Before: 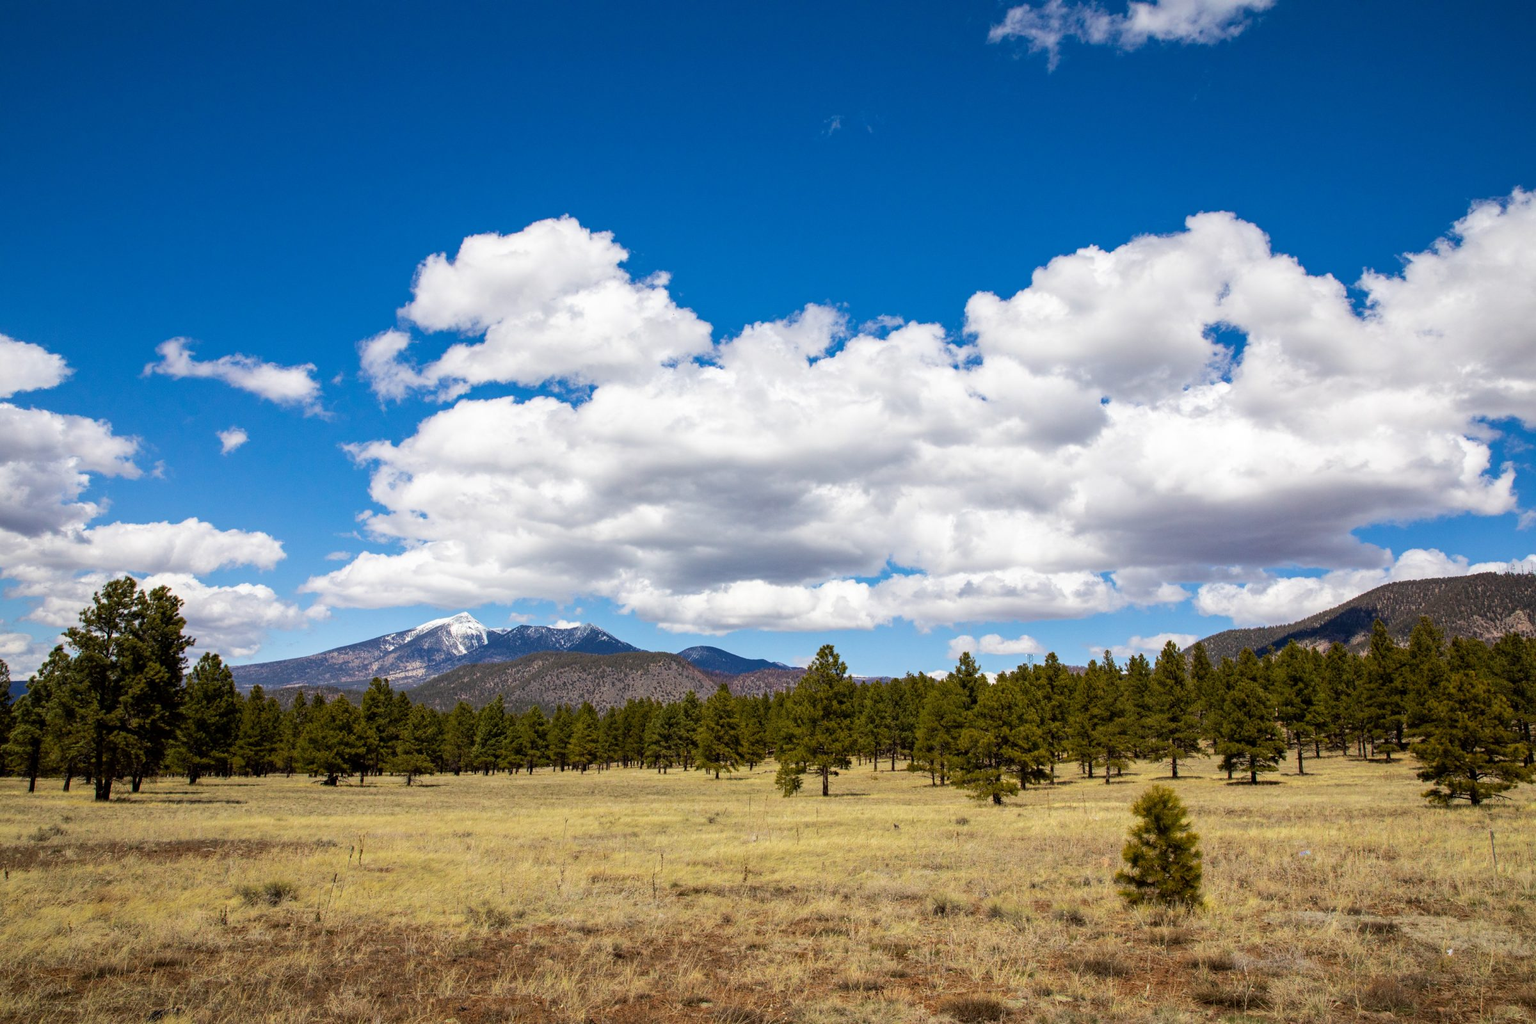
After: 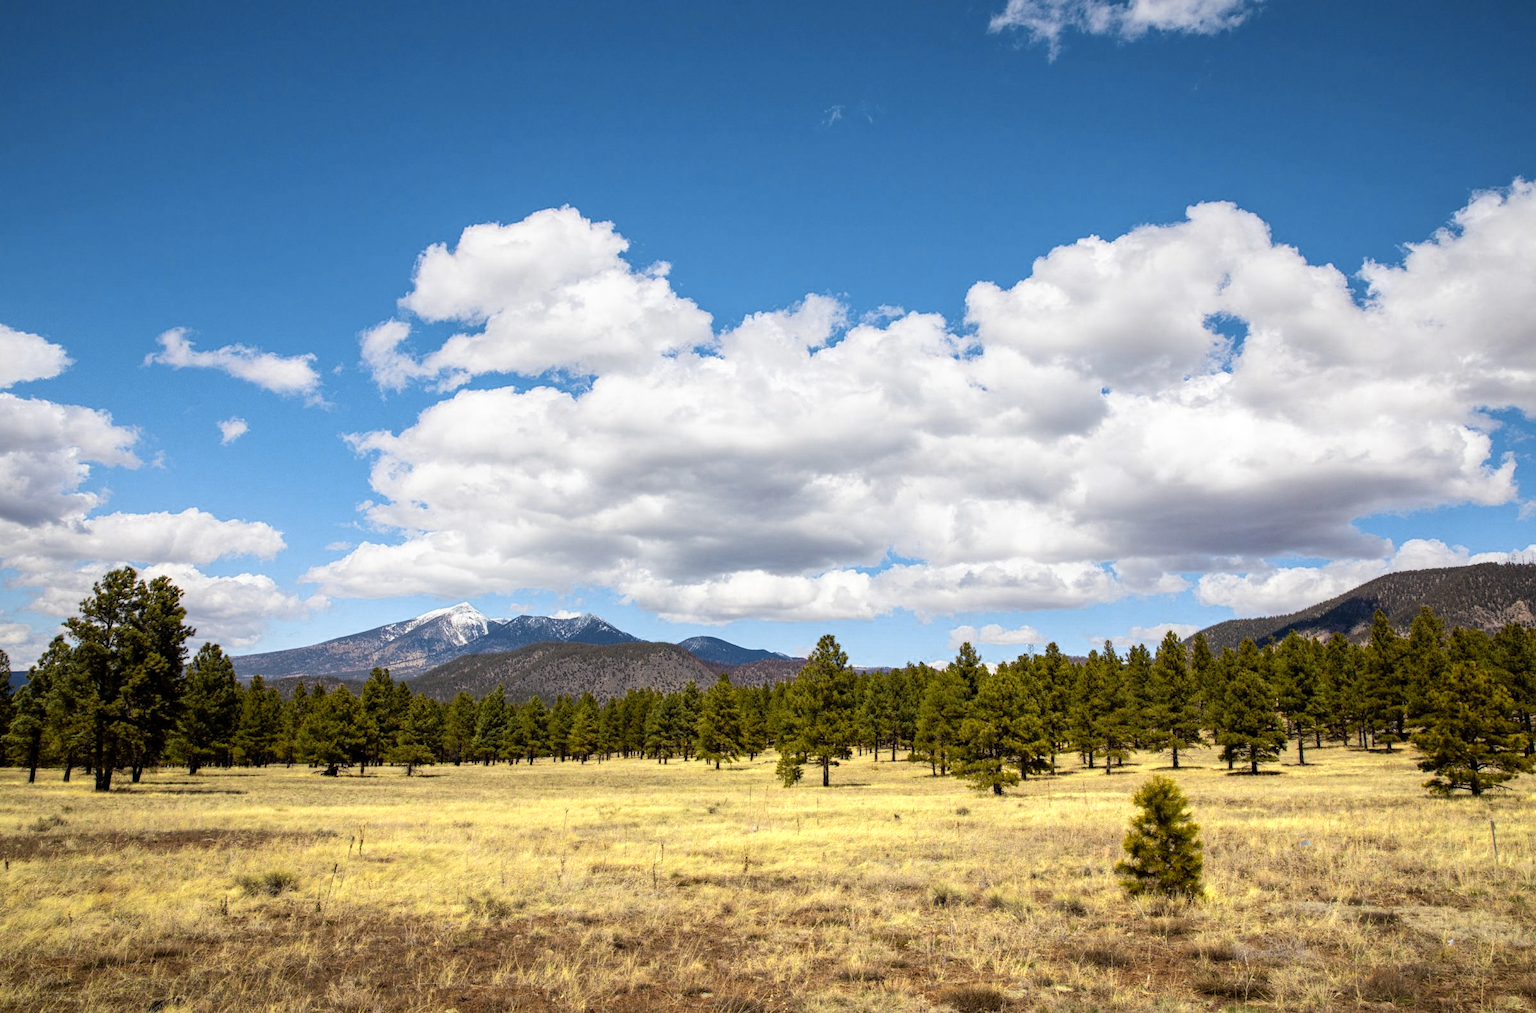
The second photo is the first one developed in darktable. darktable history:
crop: top 1.049%, right 0.001%
color zones: curves: ch0 [(0.004, 0.306) (0.107, 0.448) (0.252, 0.656) (0.41, 0.398) (0.595, 0.515) (0.768, 0.628)]; ch1 [(0.07, 0.323) (0.151, 0.452) (0.252, 0.608) (0.346, 0.221) (0.463, 0.189) (0.61, 0.368) (0.735, 0.395) (0.921, 0.412)]; ch2 [(0, 0.476) (0.132, 0.512) (0.243, 0.512) (0.397, 0.48) (0.522, 0.376) (0.634, 0.536) (0.761, 0.46)]
